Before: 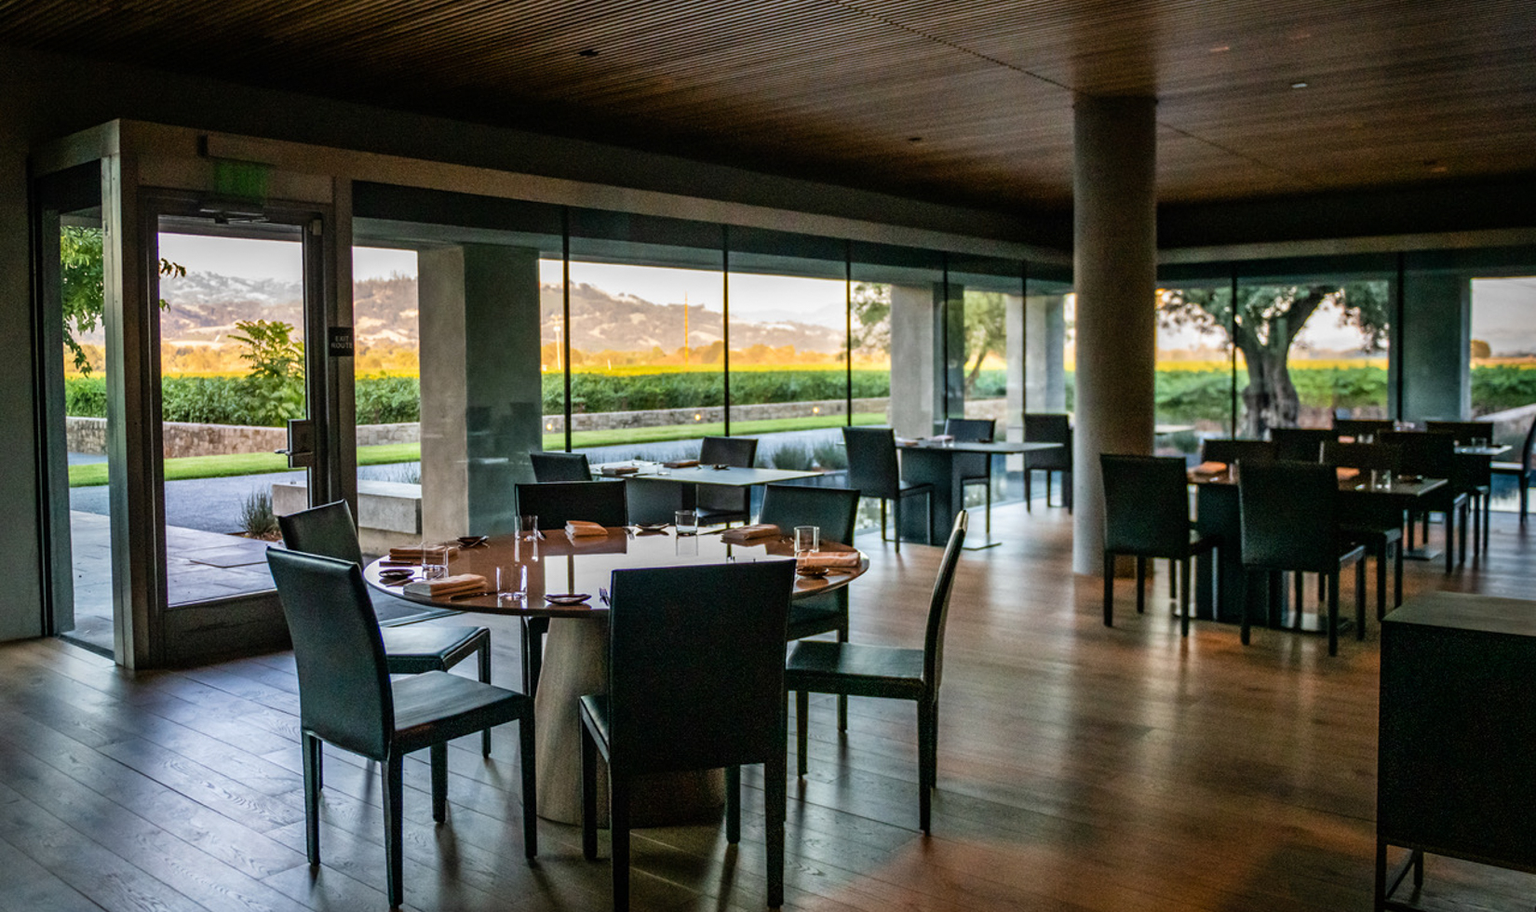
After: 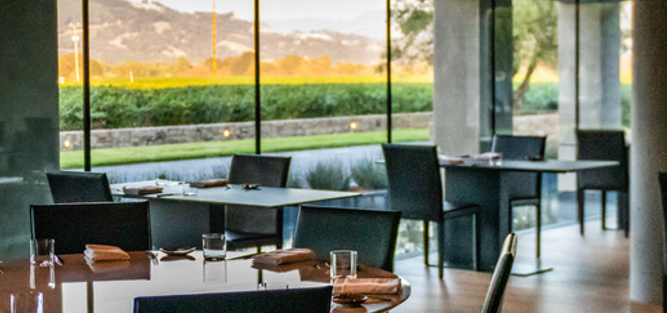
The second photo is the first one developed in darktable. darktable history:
crop: left 31.751%, top 32.172%, right 27.8%, bottom 35.83%
local contrast: mode bilateral grid, contrast 100, coarseness 100, detail 91%, midtone range 0.2
